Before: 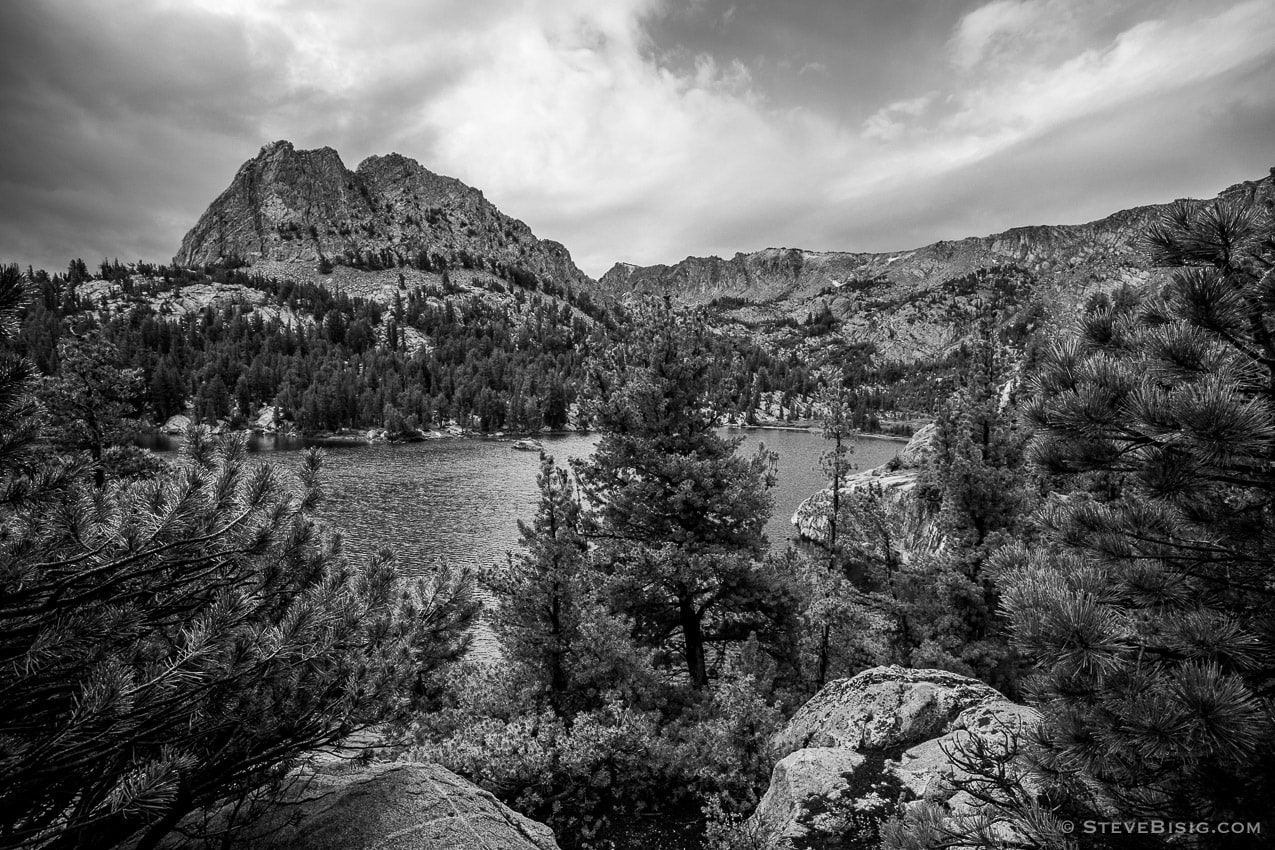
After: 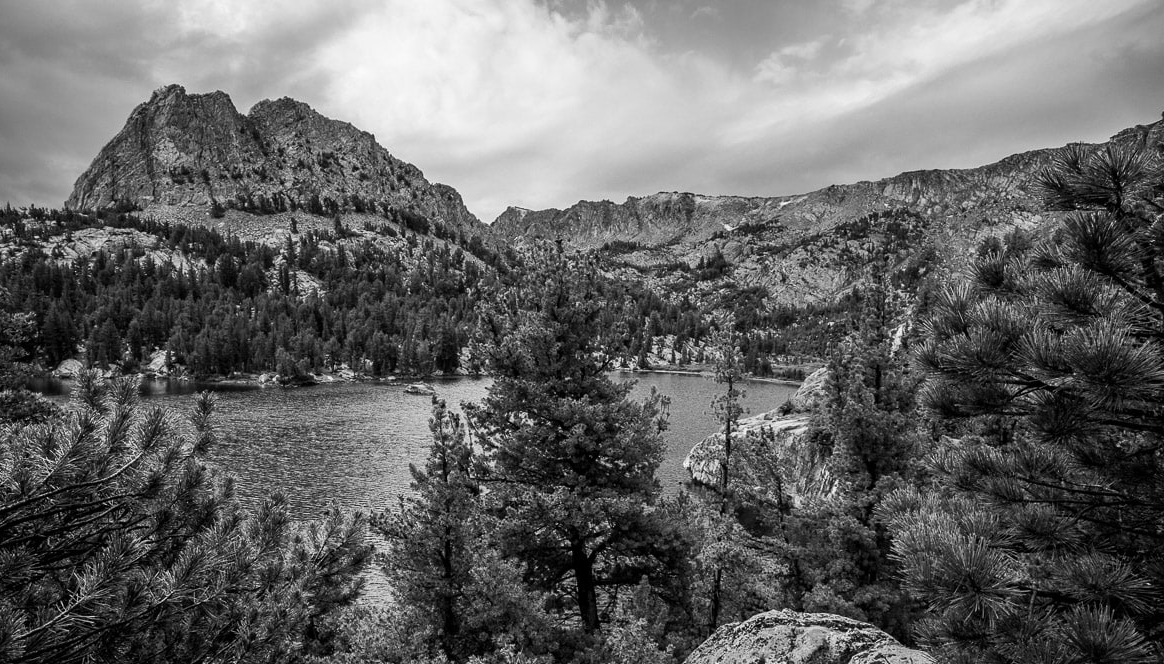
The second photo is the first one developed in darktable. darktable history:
crop: left 8.537%, top 6.595%, bottom 15.234%
